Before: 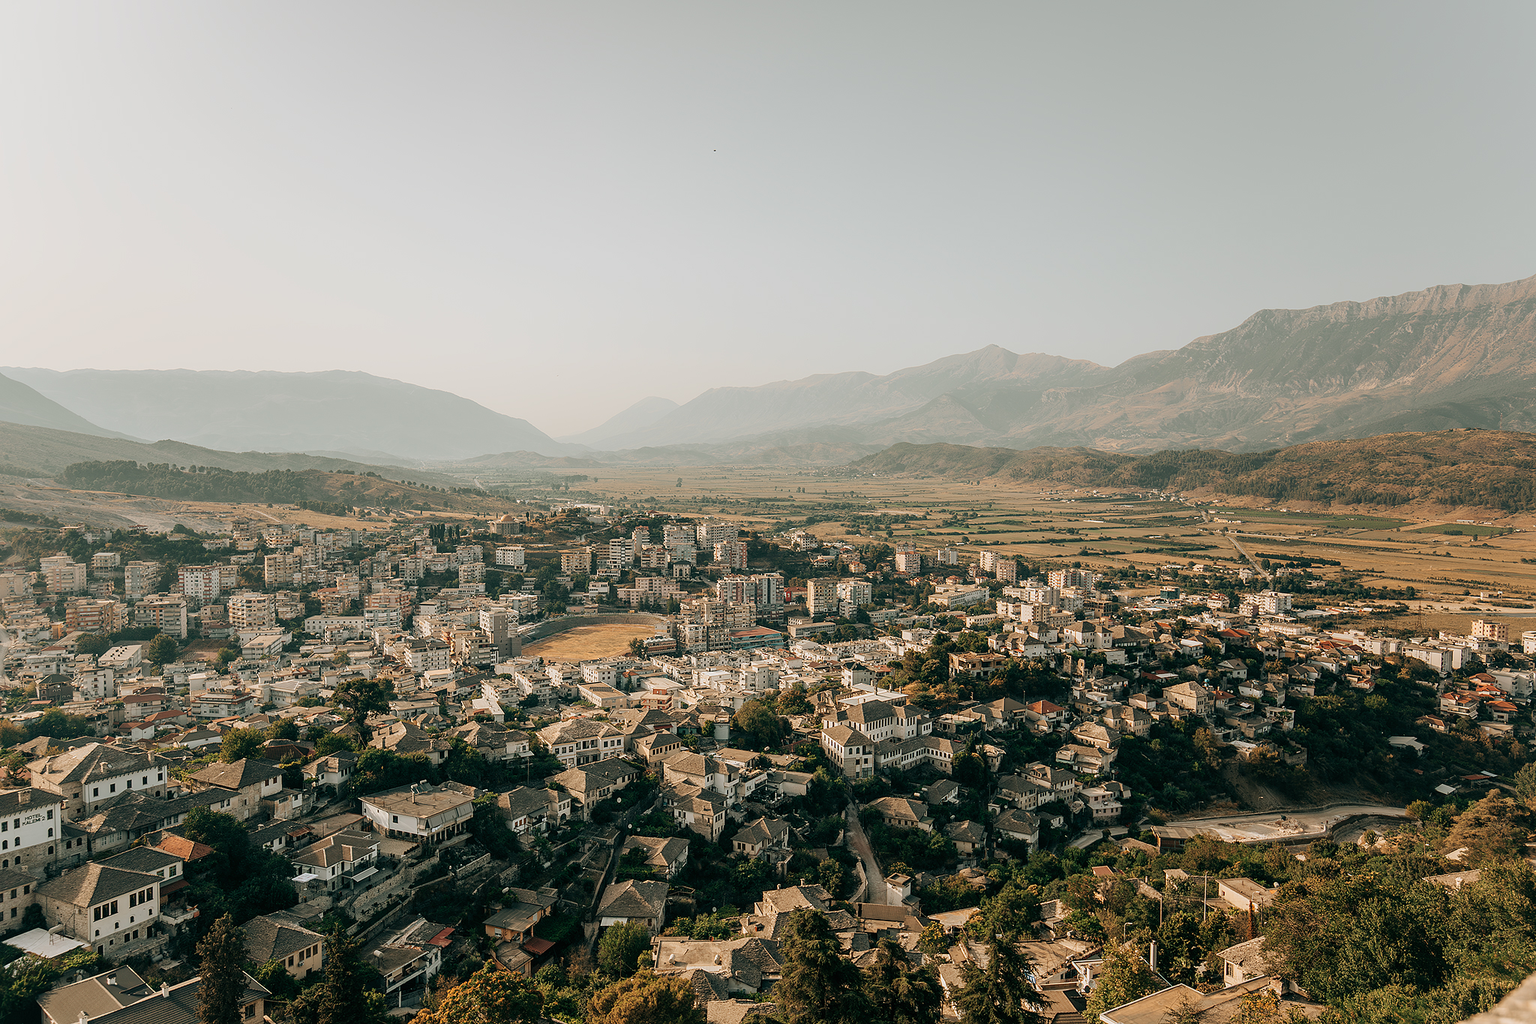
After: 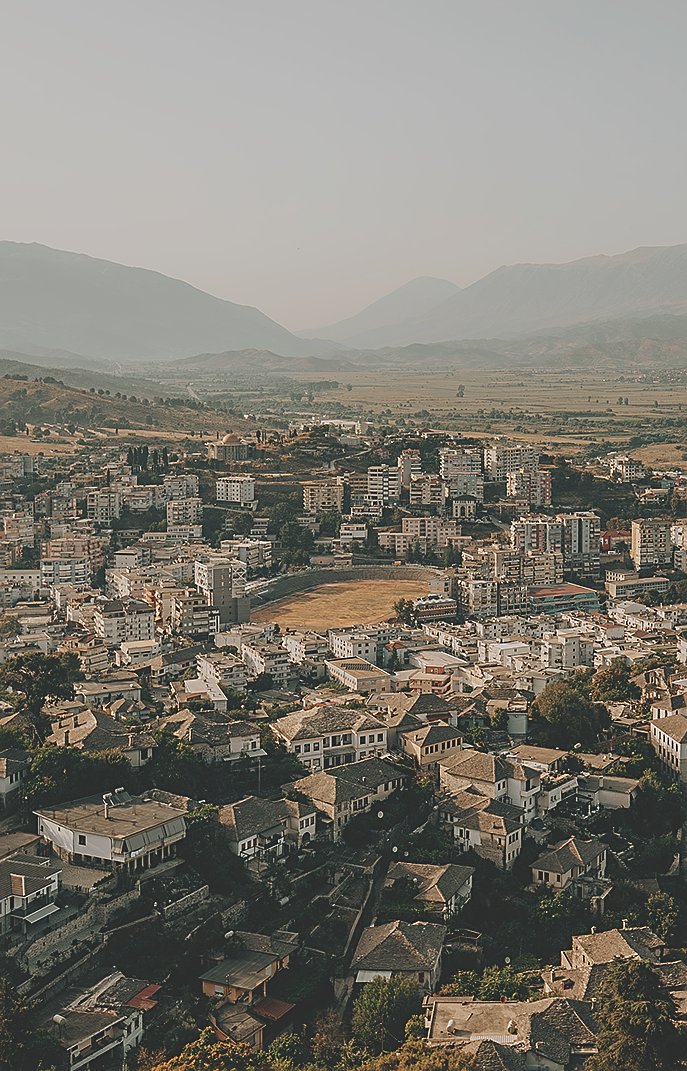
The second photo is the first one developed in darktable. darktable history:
sharpen: on, module defaults
crop and rotate: left 21.77%, top 18.528%, right 44.676%, bottom 2.997%
exposure: black level correction -0.036, exposure -0.497 EV, compensate highlight preservation false
